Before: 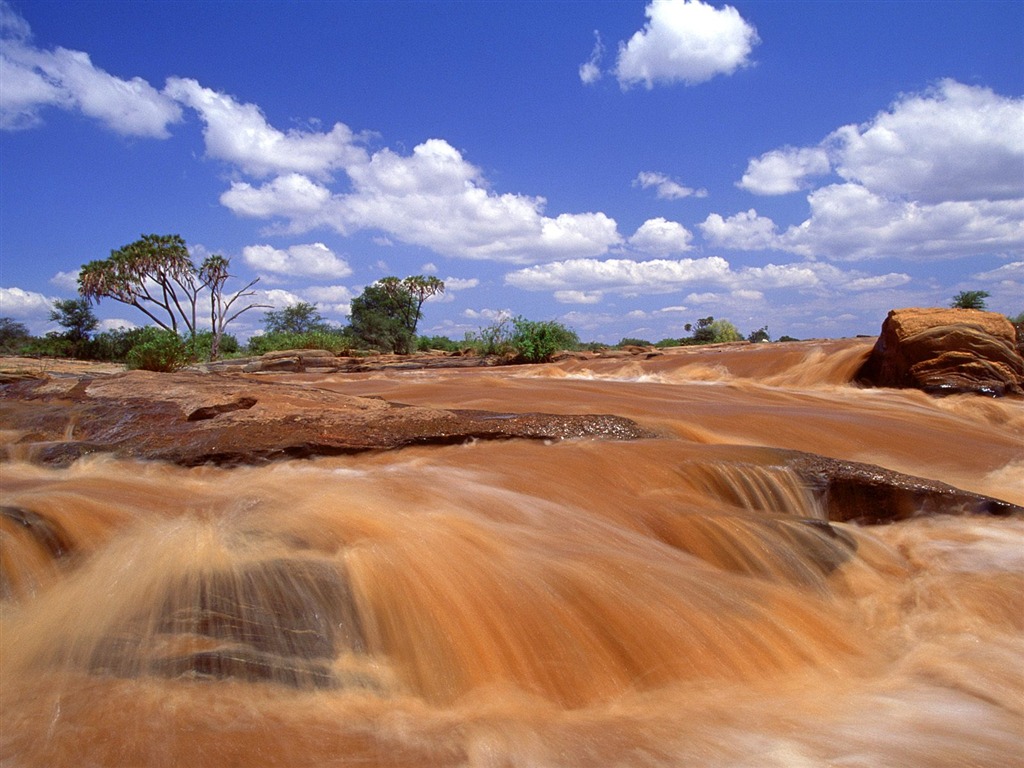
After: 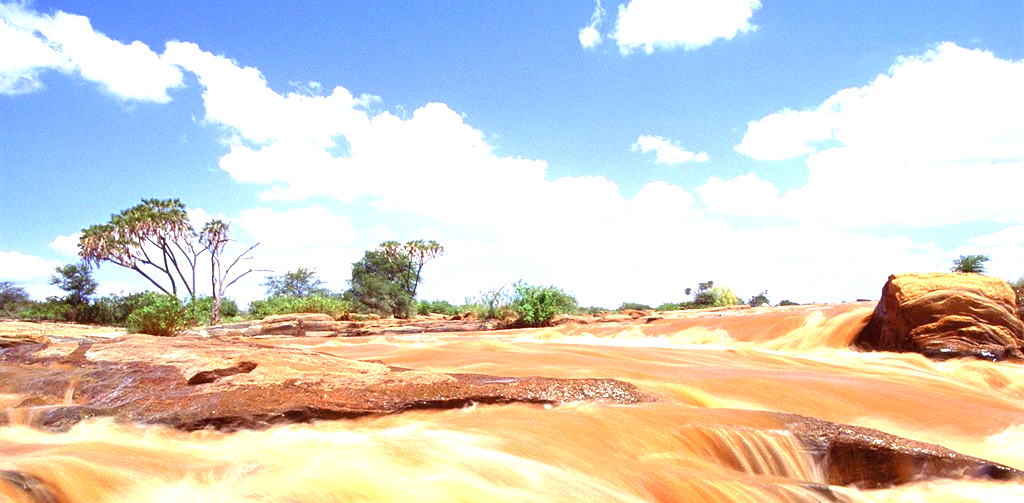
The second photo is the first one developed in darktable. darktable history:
crop and rotate: top 4.792%, bottom 29.622%
exposure: black level correction 0, exposure 1.995 EV, compensate highlight preservation false
